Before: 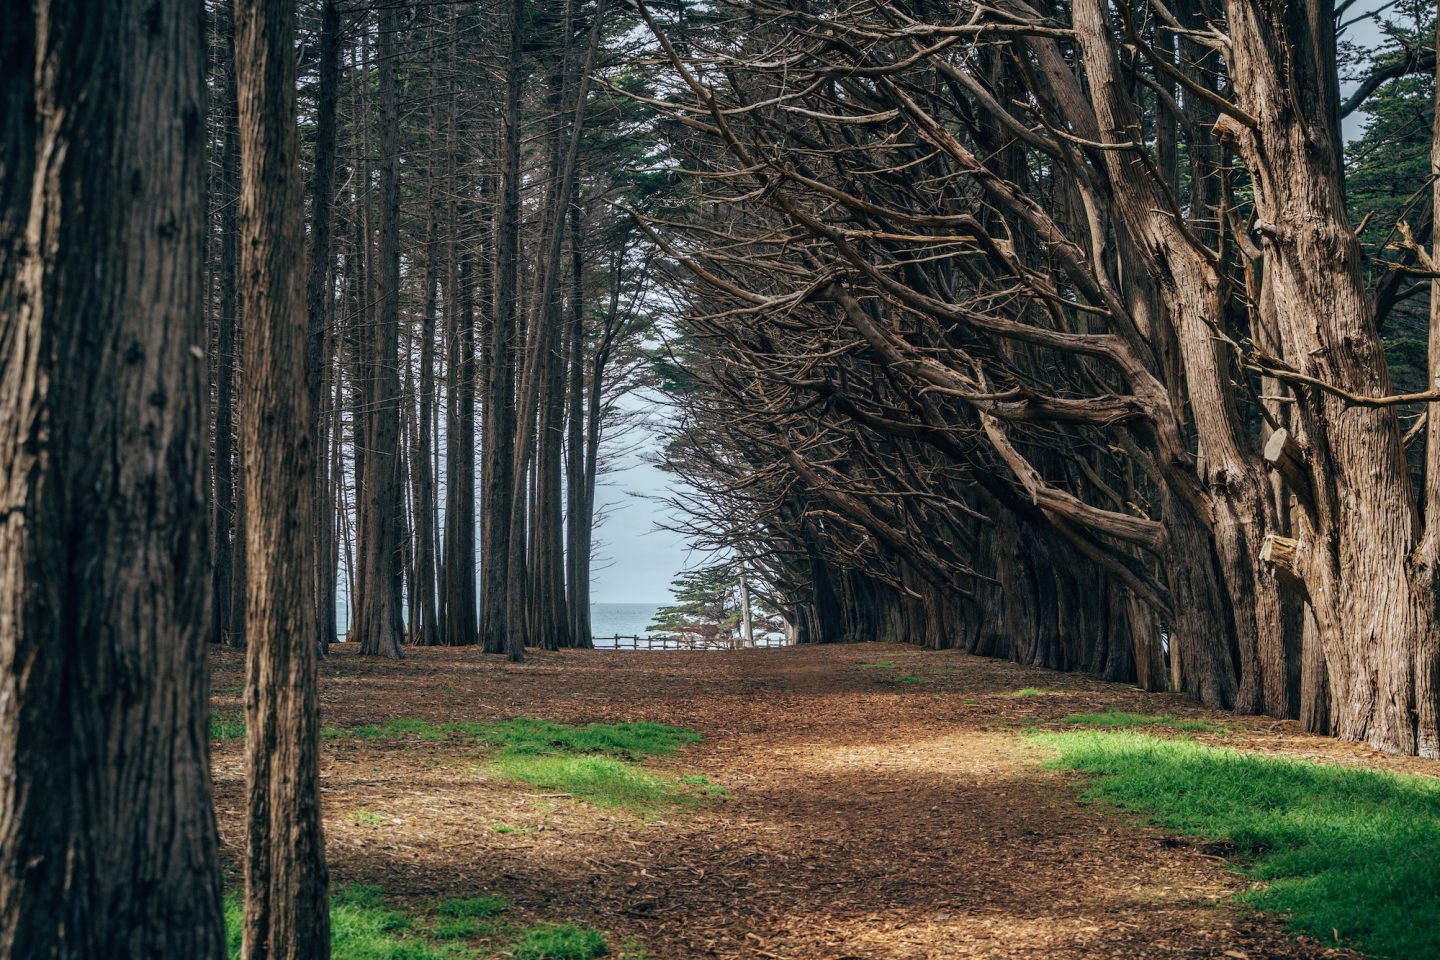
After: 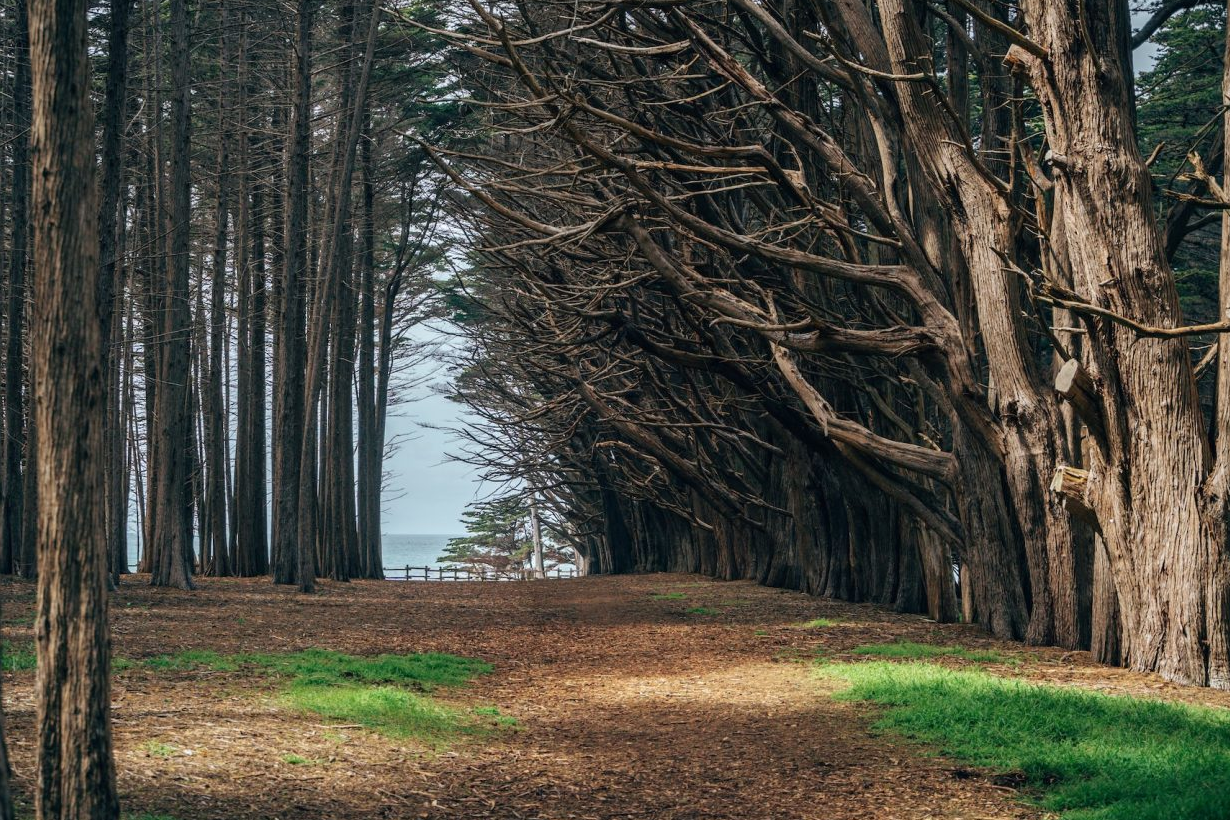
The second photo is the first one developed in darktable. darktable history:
crop: left 14.58%, top 7.29%, bottom 7.29%
